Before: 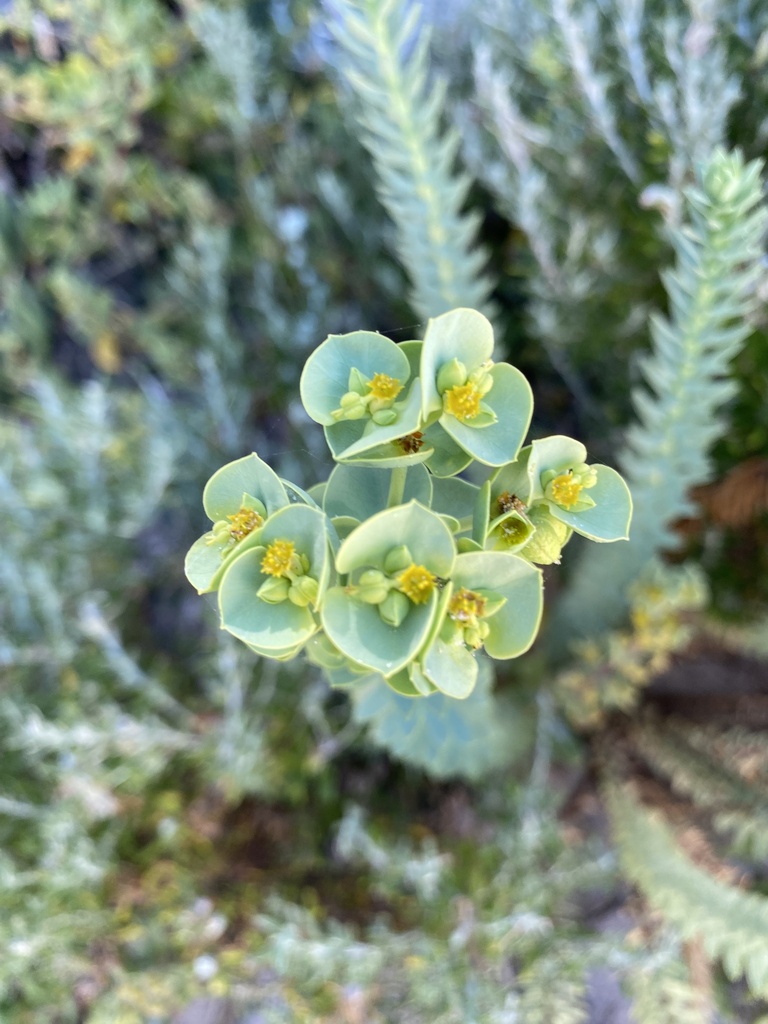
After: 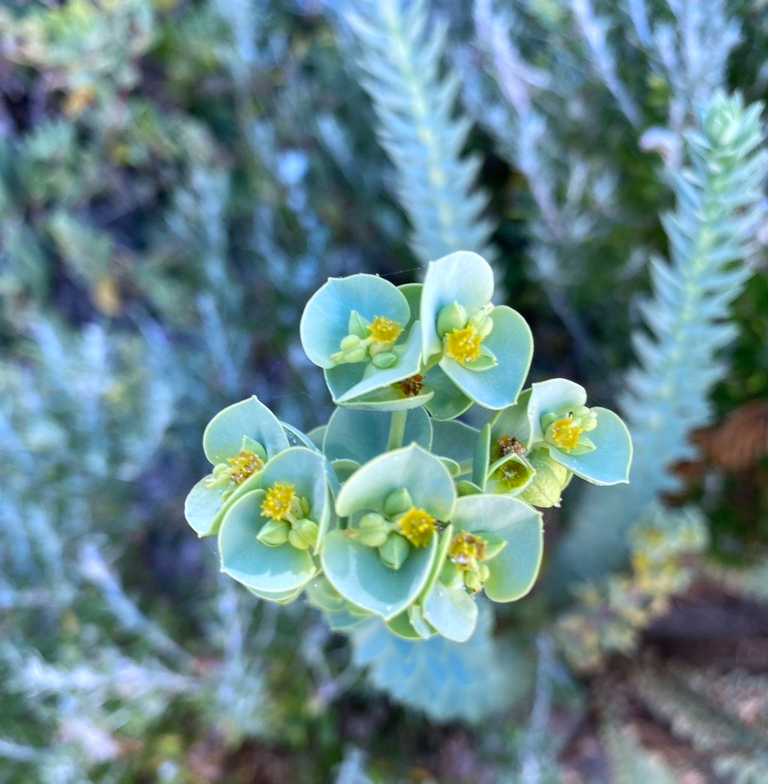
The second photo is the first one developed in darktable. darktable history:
shadows and highlights: soften with gaussian
crop: top 5.607%, bottom 17.817%
color calibration: illuminant as shot in camera, x 0.379, y 0.396, temperature 4129.71 K
